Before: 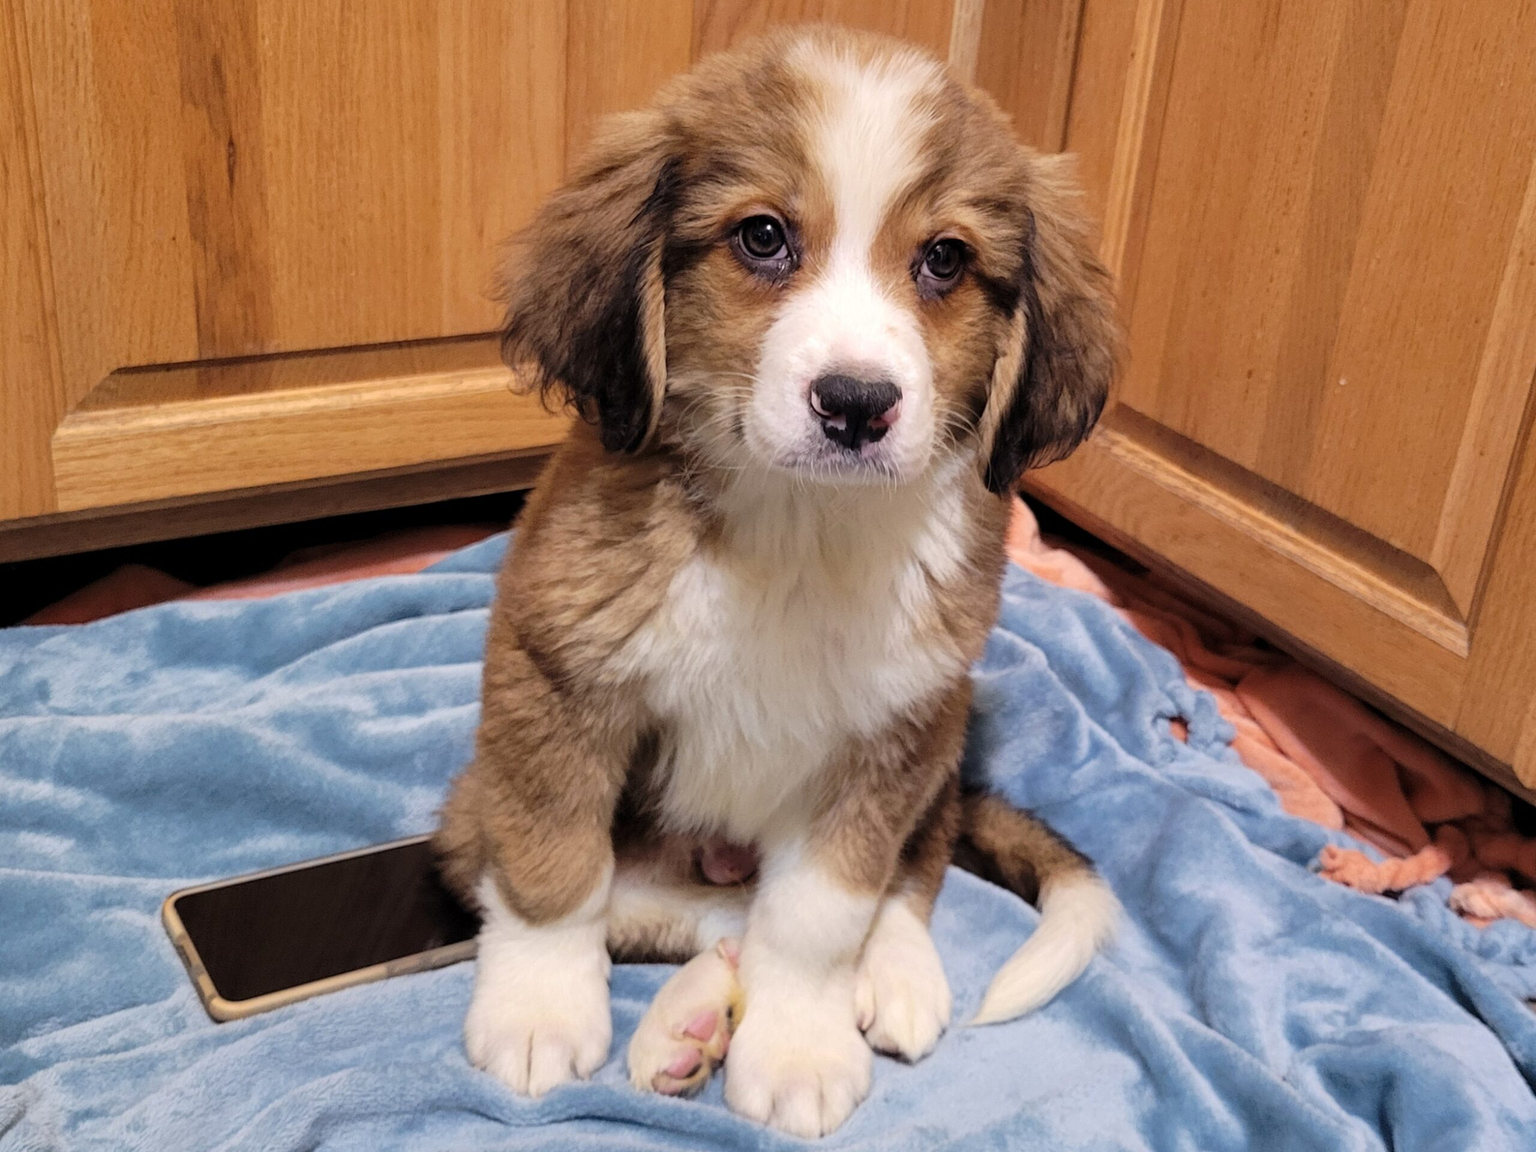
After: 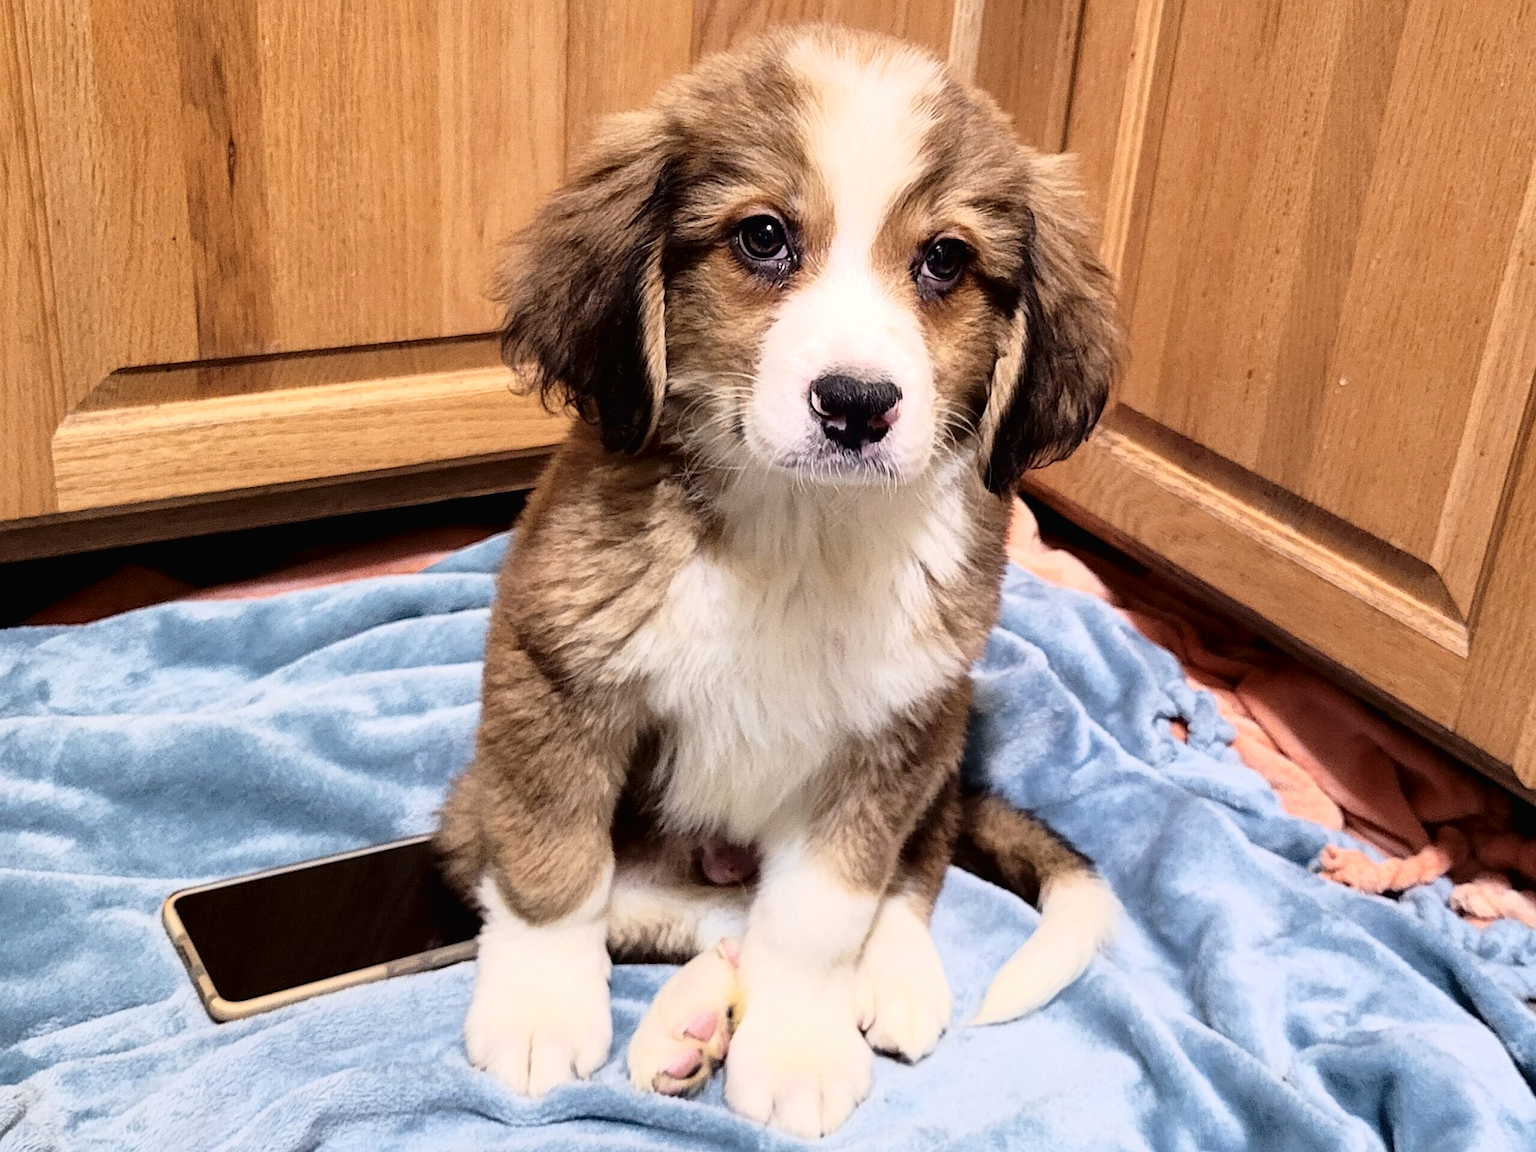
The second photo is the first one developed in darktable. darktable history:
sharpen: on, module defaults
tone curve: curves: ch0 [(0.016, 0.011) (0.084, 0.026) (0.469, 0.508) (0.721, 0.862) (1, 1)], color space Lab, independent channels, preserve colors none
